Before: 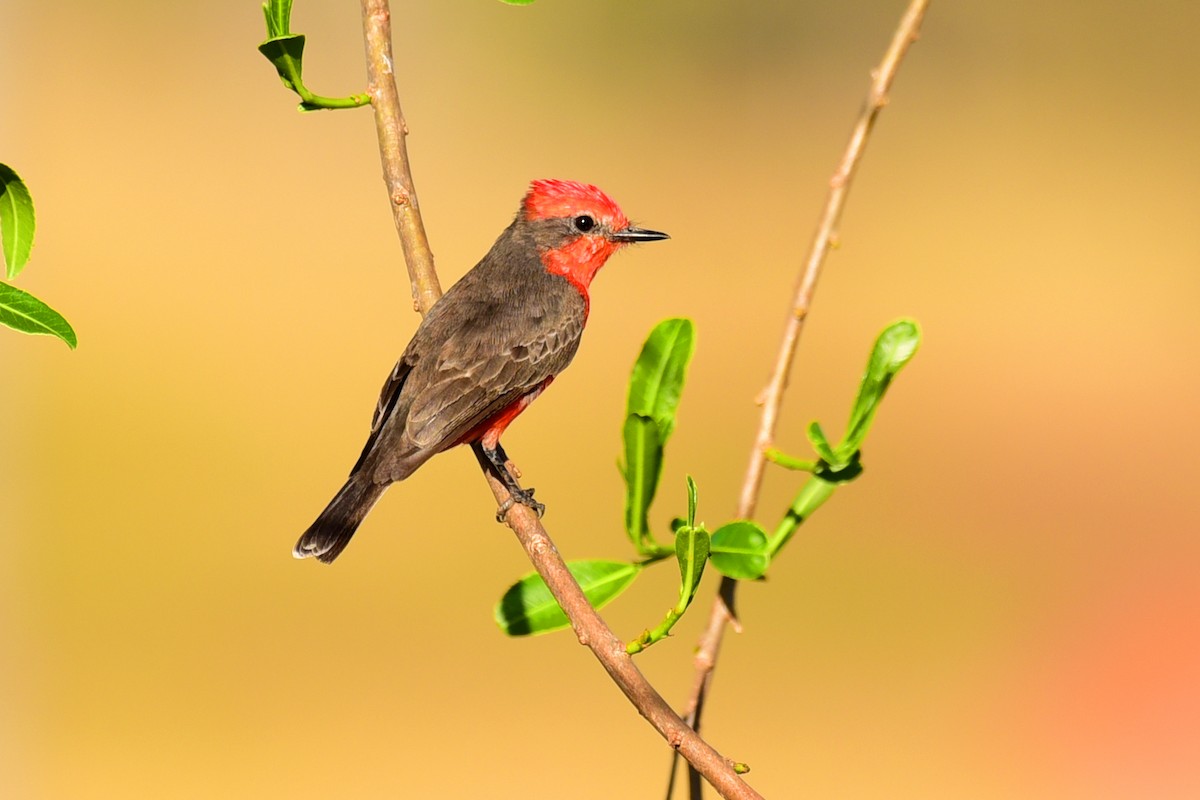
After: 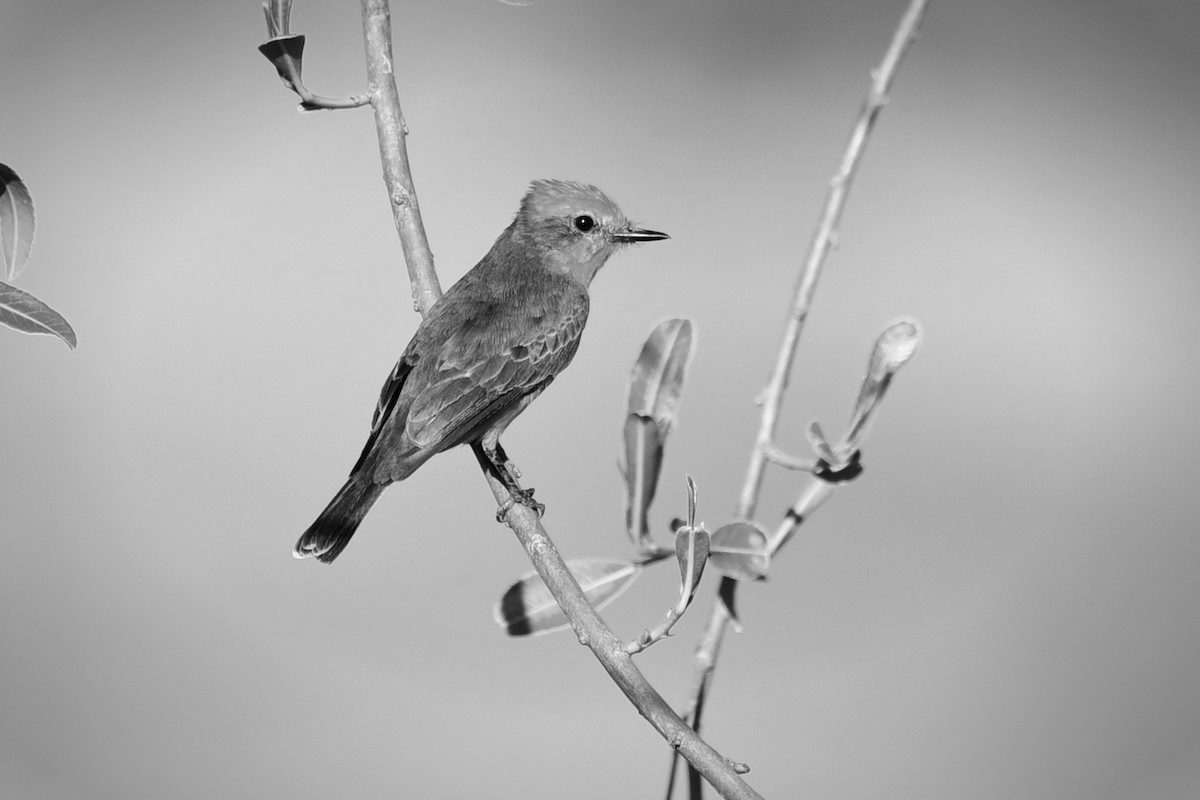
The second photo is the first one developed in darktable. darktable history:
monochrome: on, module defaults
vignetting: automatic ratio true
tone equalizer: on, module defaults
